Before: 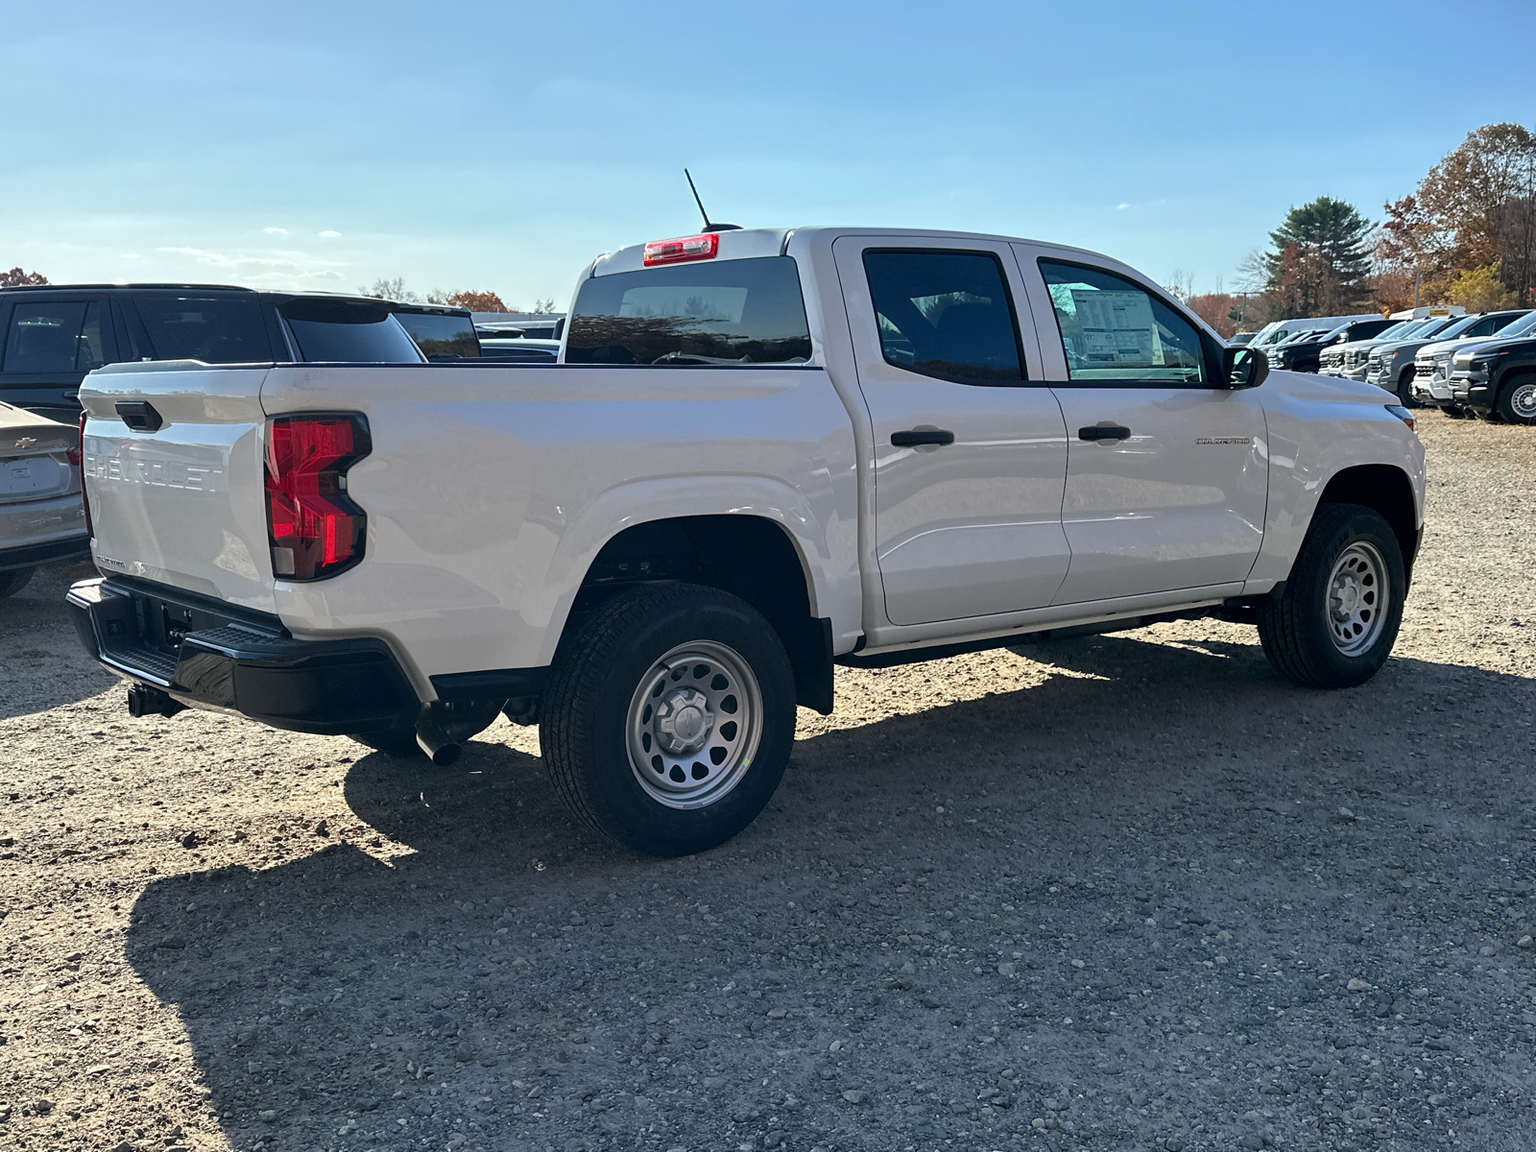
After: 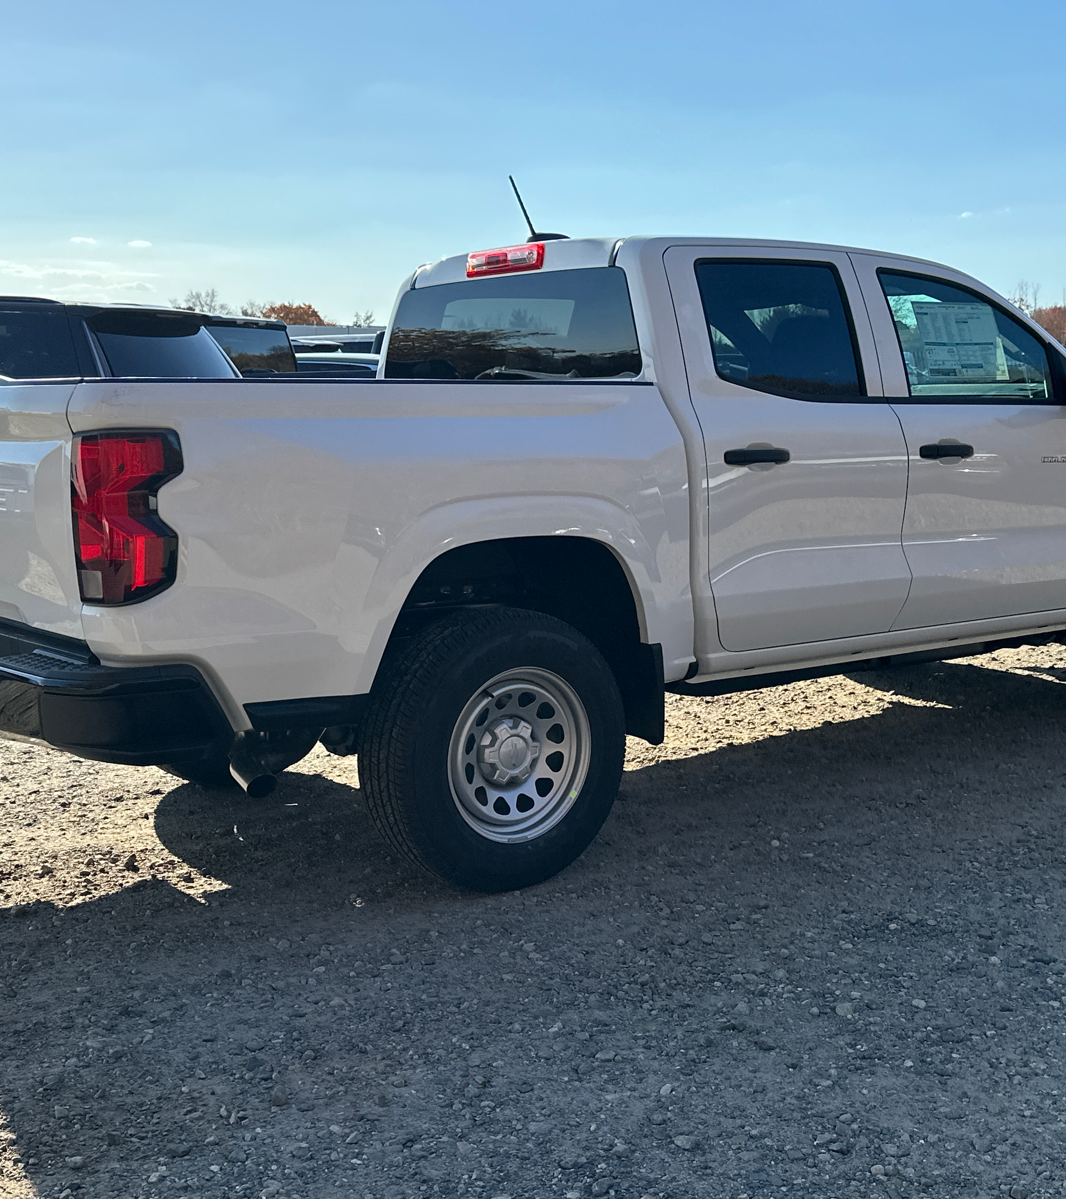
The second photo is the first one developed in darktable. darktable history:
crop and rotate: left 12.776%, right 20.556%
